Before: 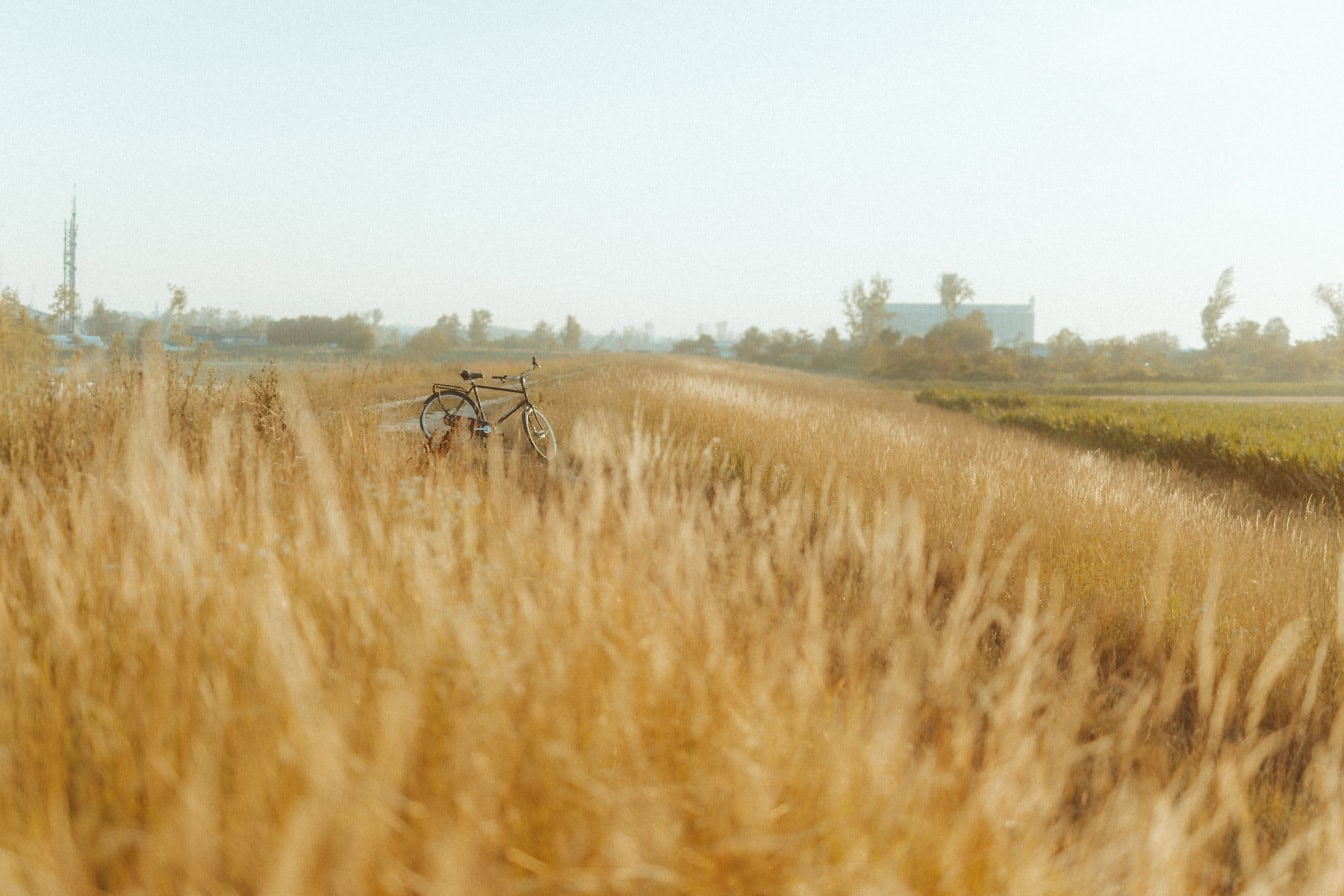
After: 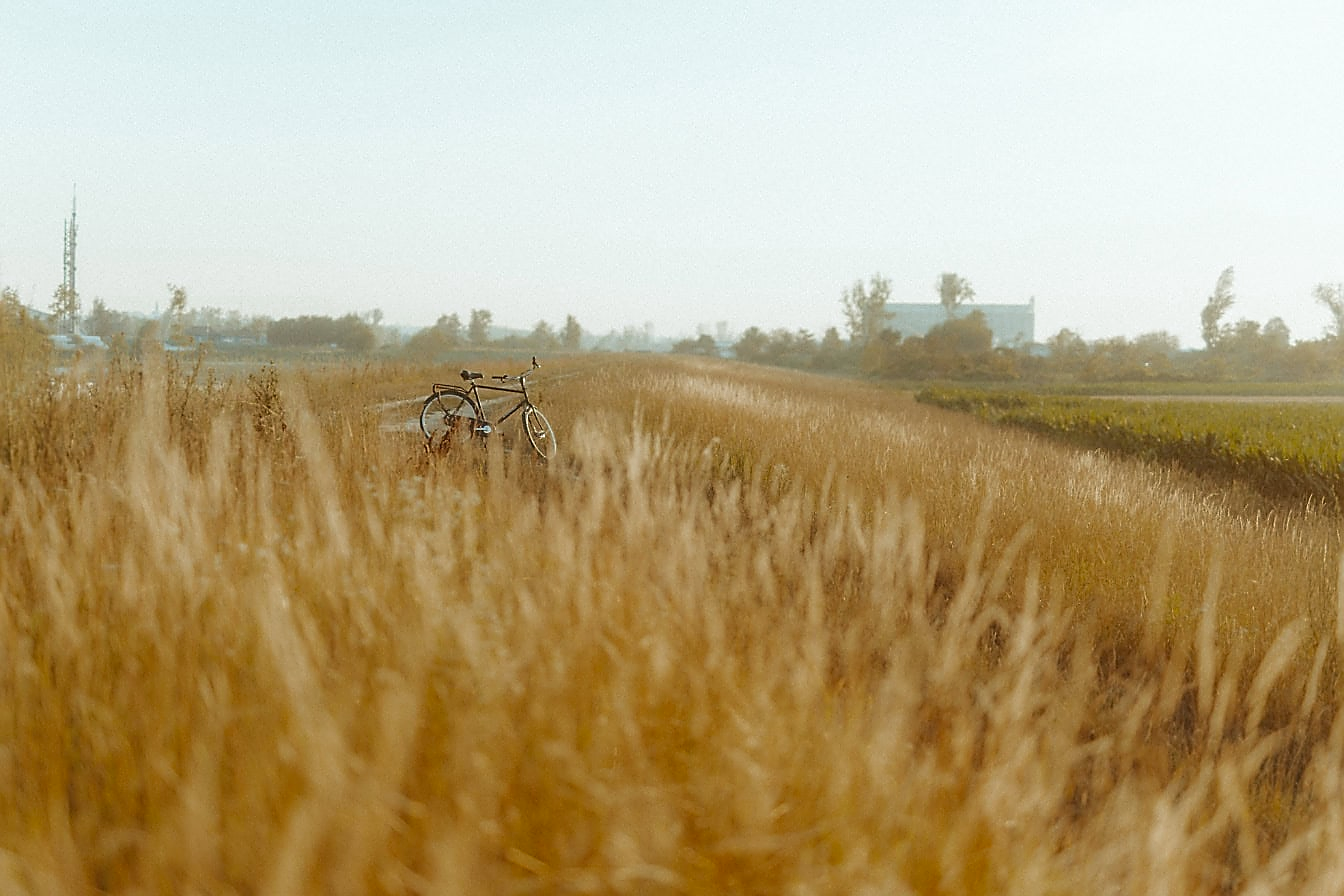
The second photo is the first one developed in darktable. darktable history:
sharpen: radius 1.4, amount 1.25, threshold 0.7
color zones: curves: ch0 [(0.27, 0.396) (0.563, 0.504) (0.75, 0.5) (0.787, 0.307)]
